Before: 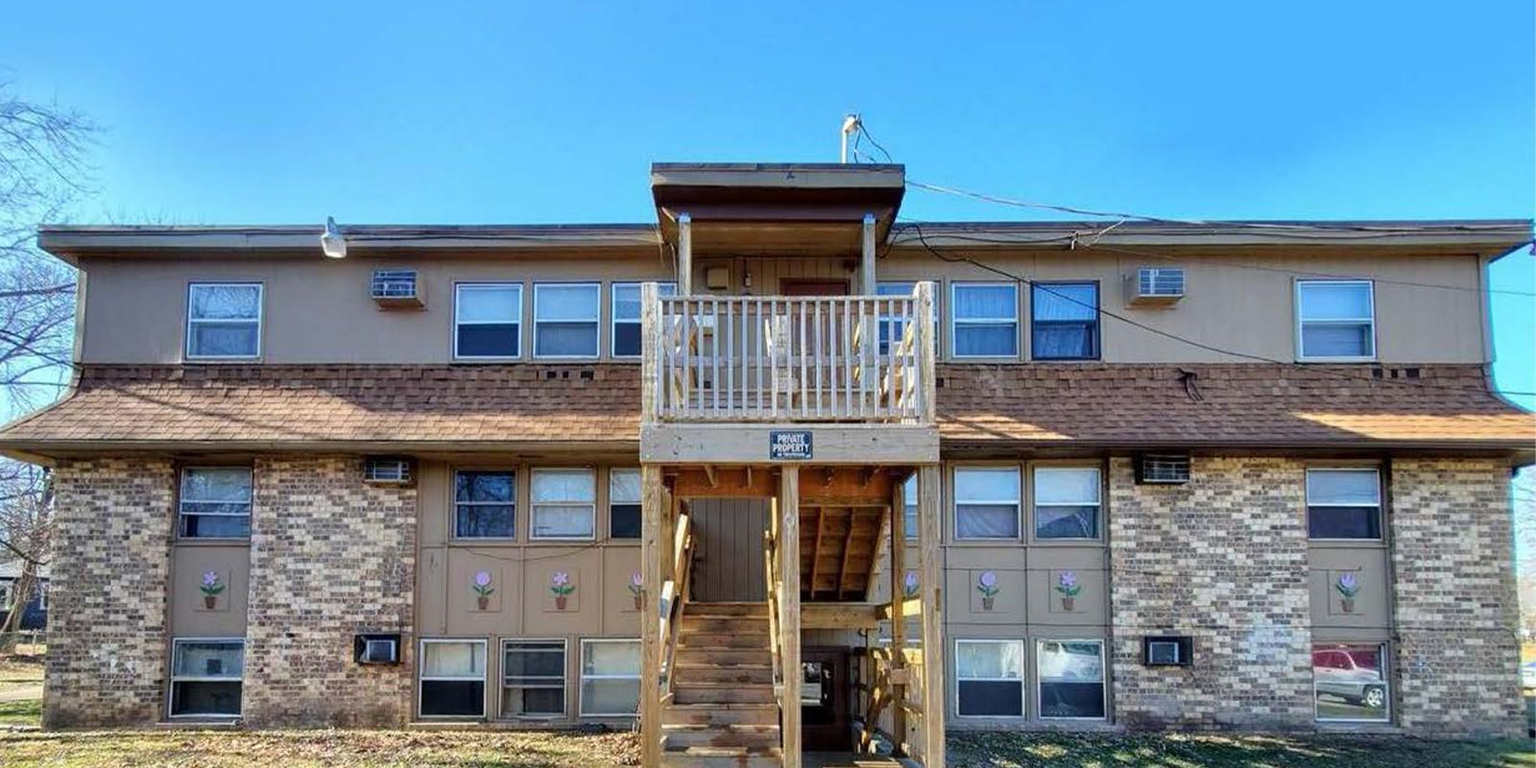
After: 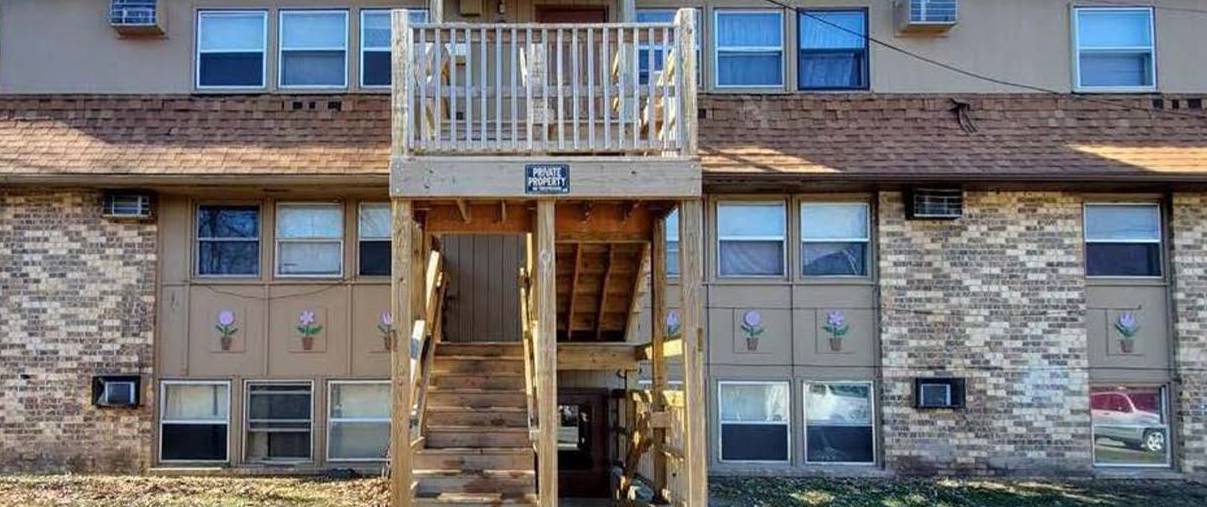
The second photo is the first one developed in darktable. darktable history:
crop and rotate: left 17.373%, top 35.656%, right 7.186%, bottom 0.846%
